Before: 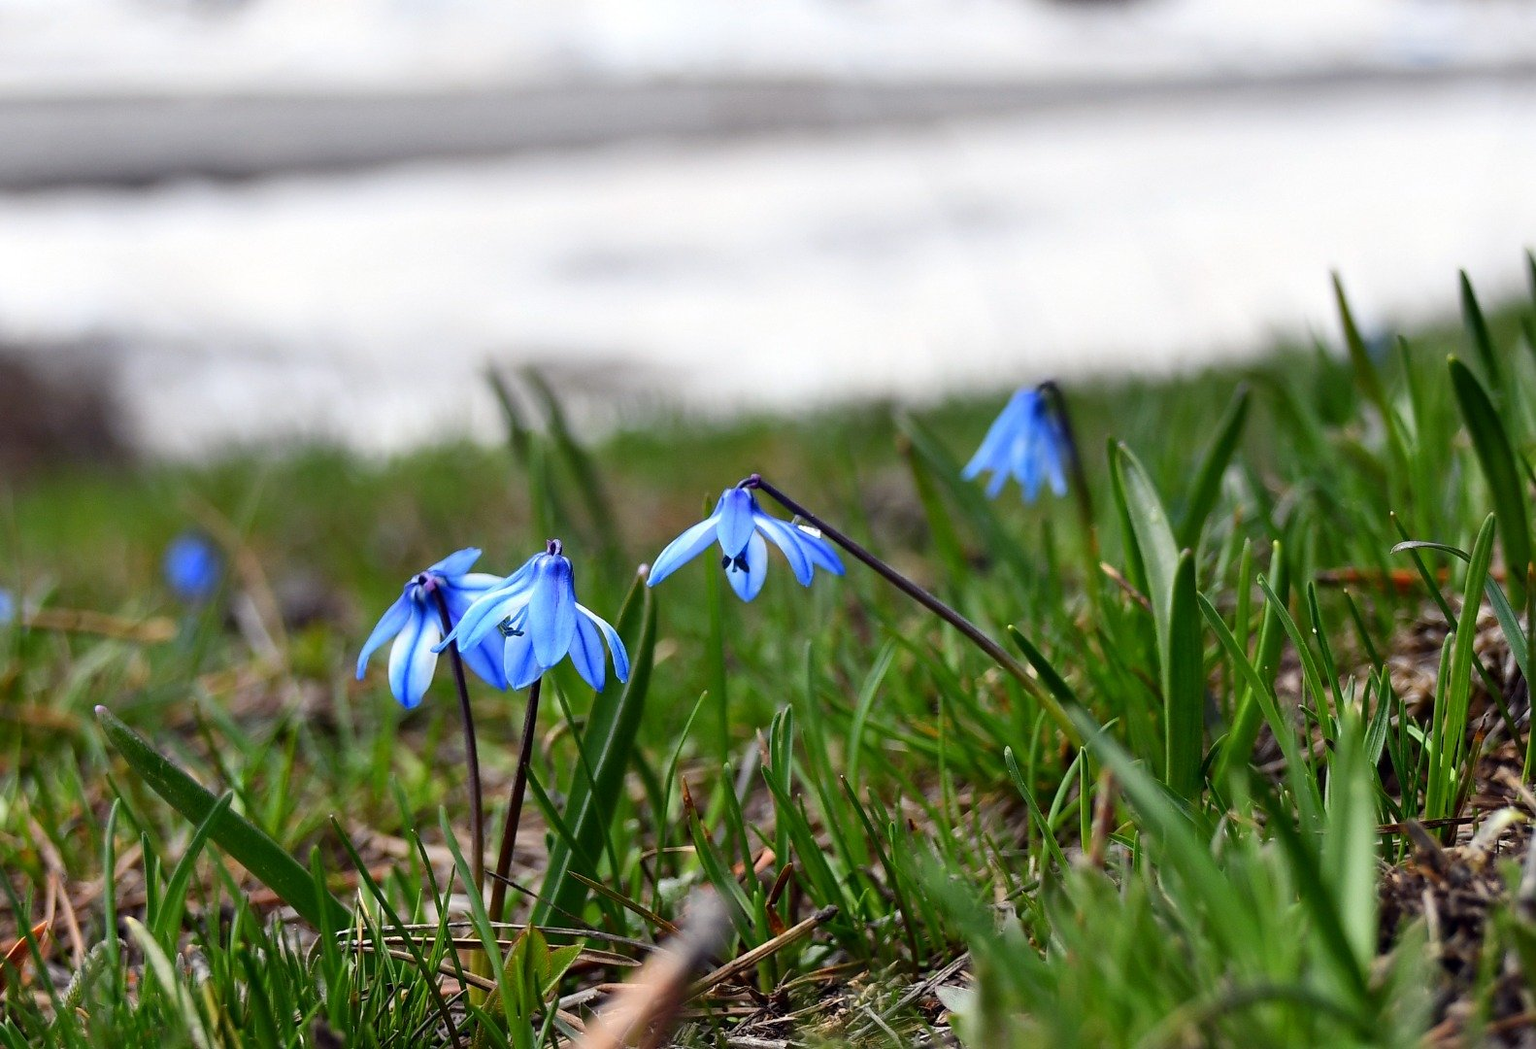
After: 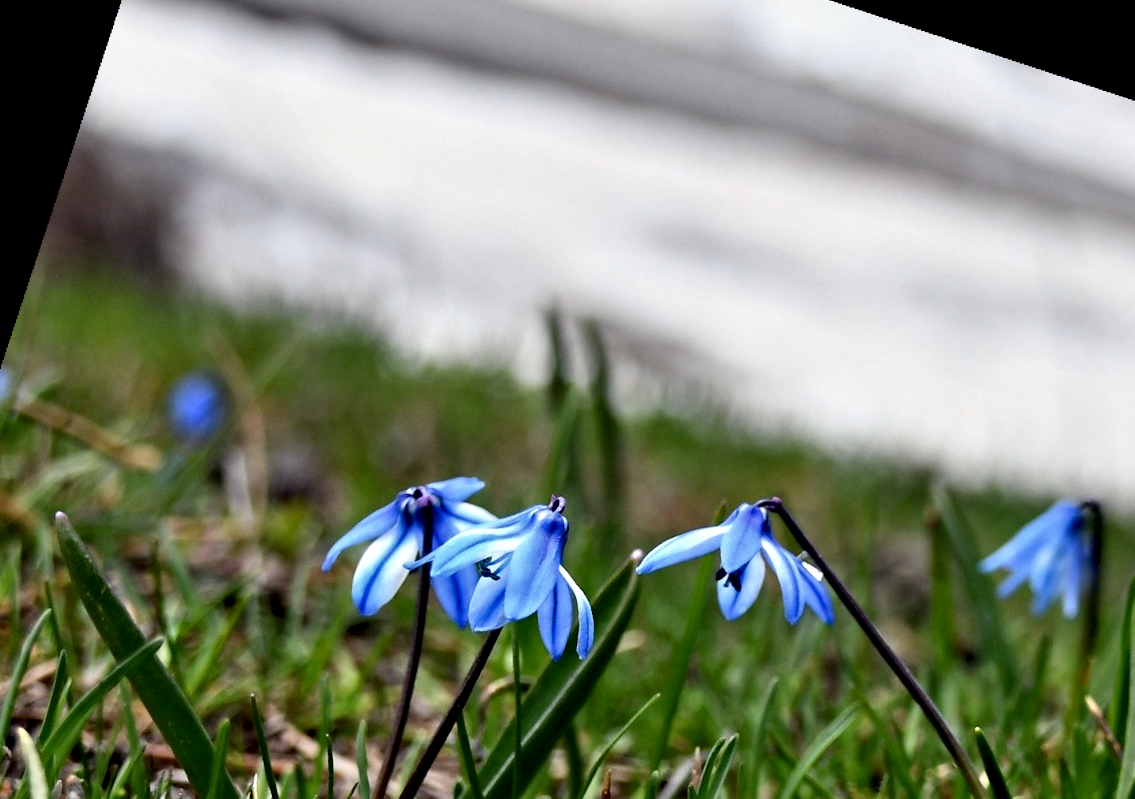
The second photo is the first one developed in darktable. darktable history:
contrast equalizer: y [[0.511, 0.558, 0.631, 0.632, 0.559, 0.512], [0.5 ×6], [0.507, 0.559, 0.627, 0.644, 0.647, 0.647], [0 ×6], [0 ×6]]
rotate and perspective: rotation 13.27°, automatic cropping off
exposure: black level correction 0.001, exposure -0.2 EV, compensate highlight preservation false
crop and rotate: angle -4.99°, left 2.122%, top 6.945%, right 27.566%, bottom 30.519%
